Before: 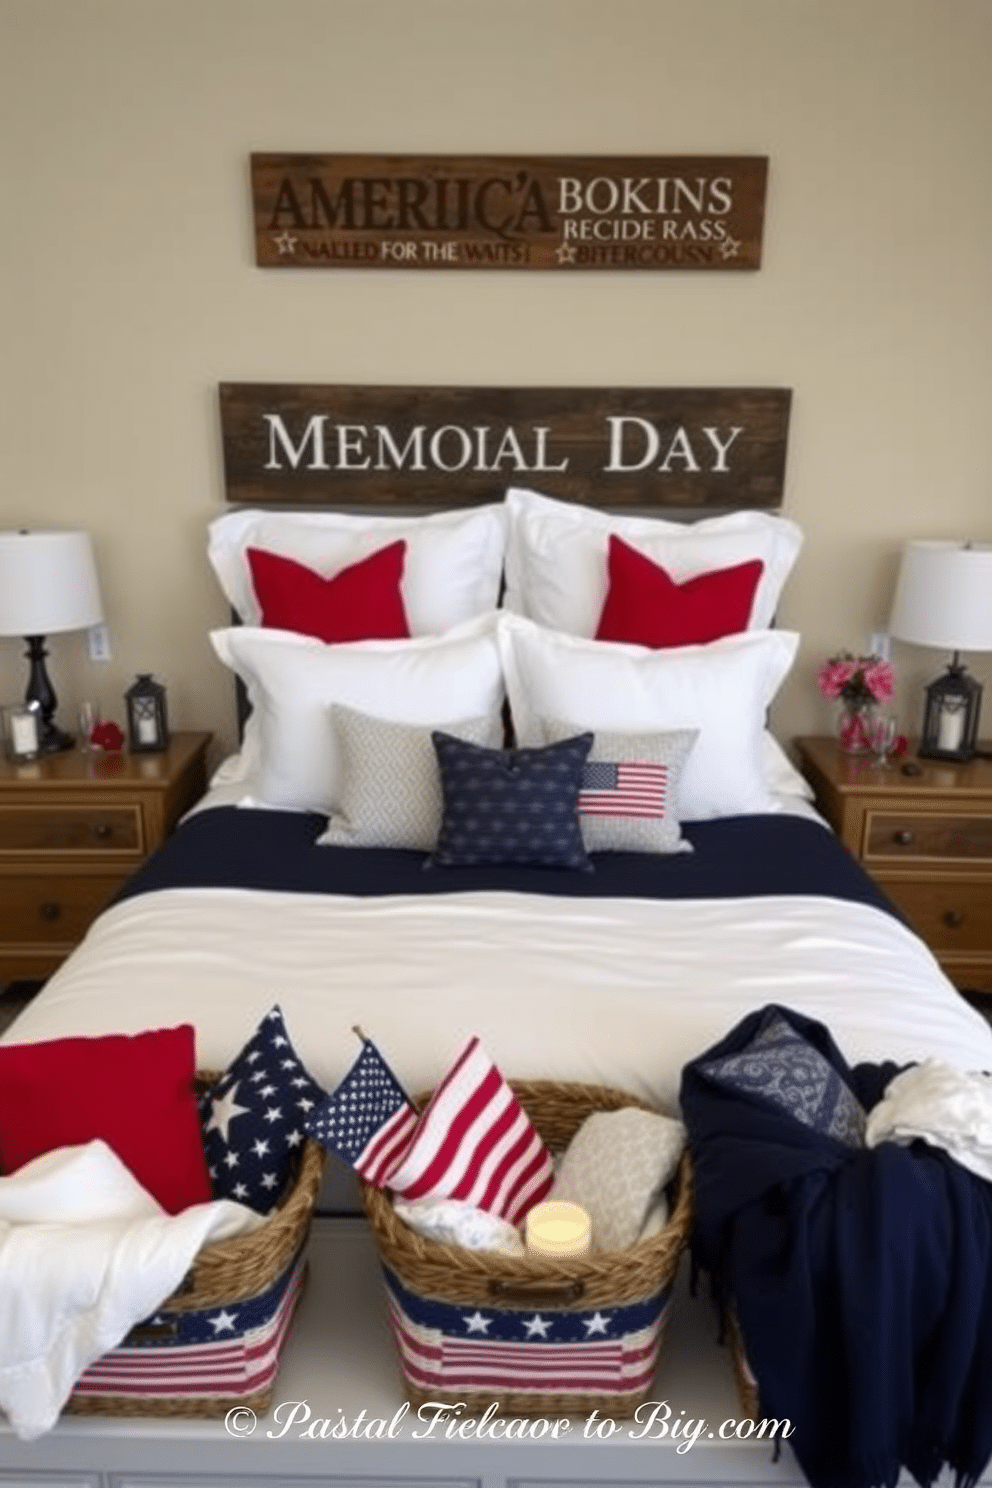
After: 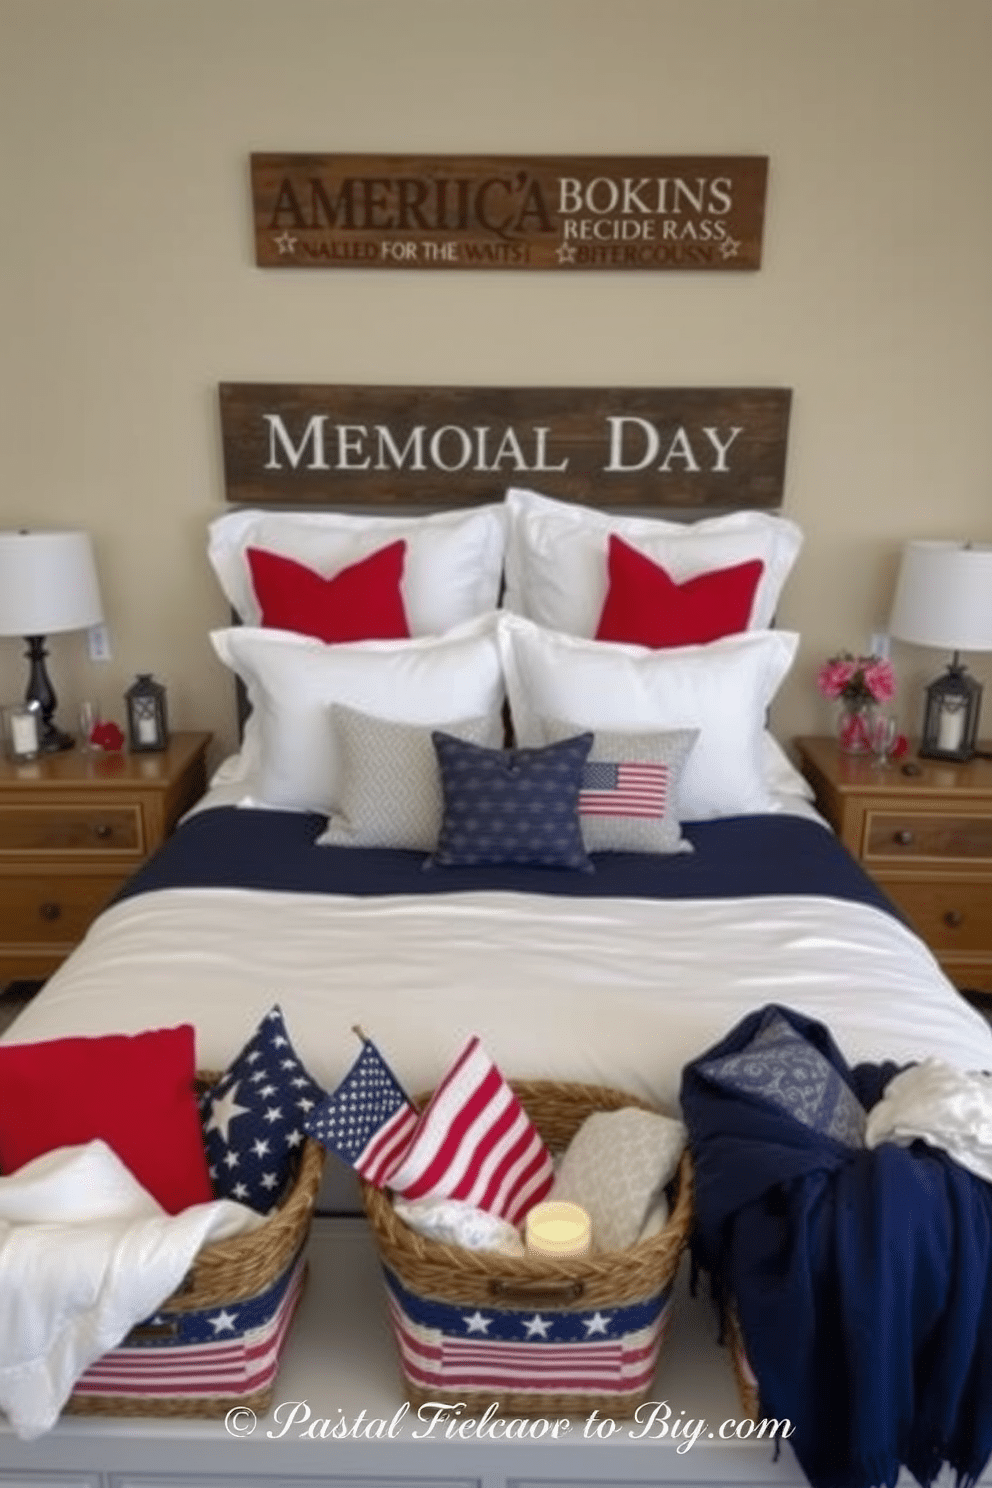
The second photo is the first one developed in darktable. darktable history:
shadows and highlights: highlights color adjustment 0.848%
